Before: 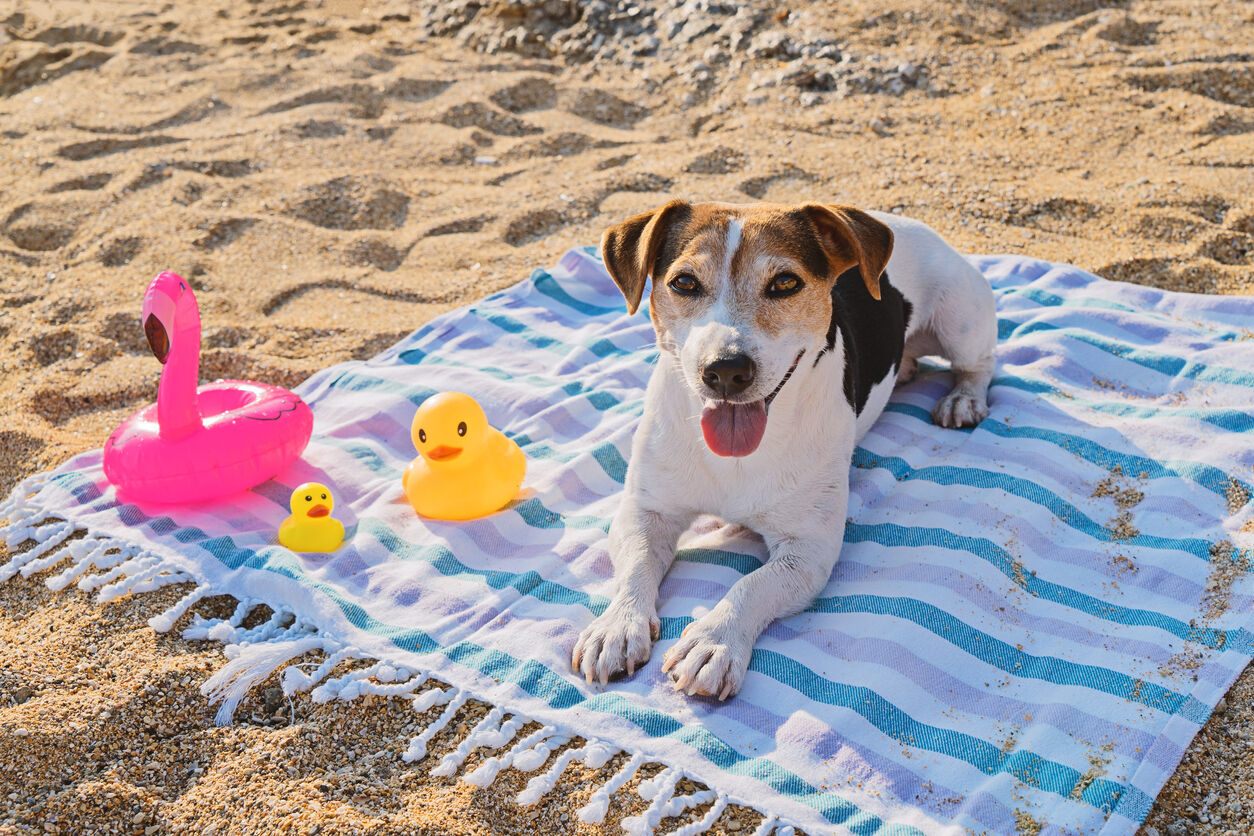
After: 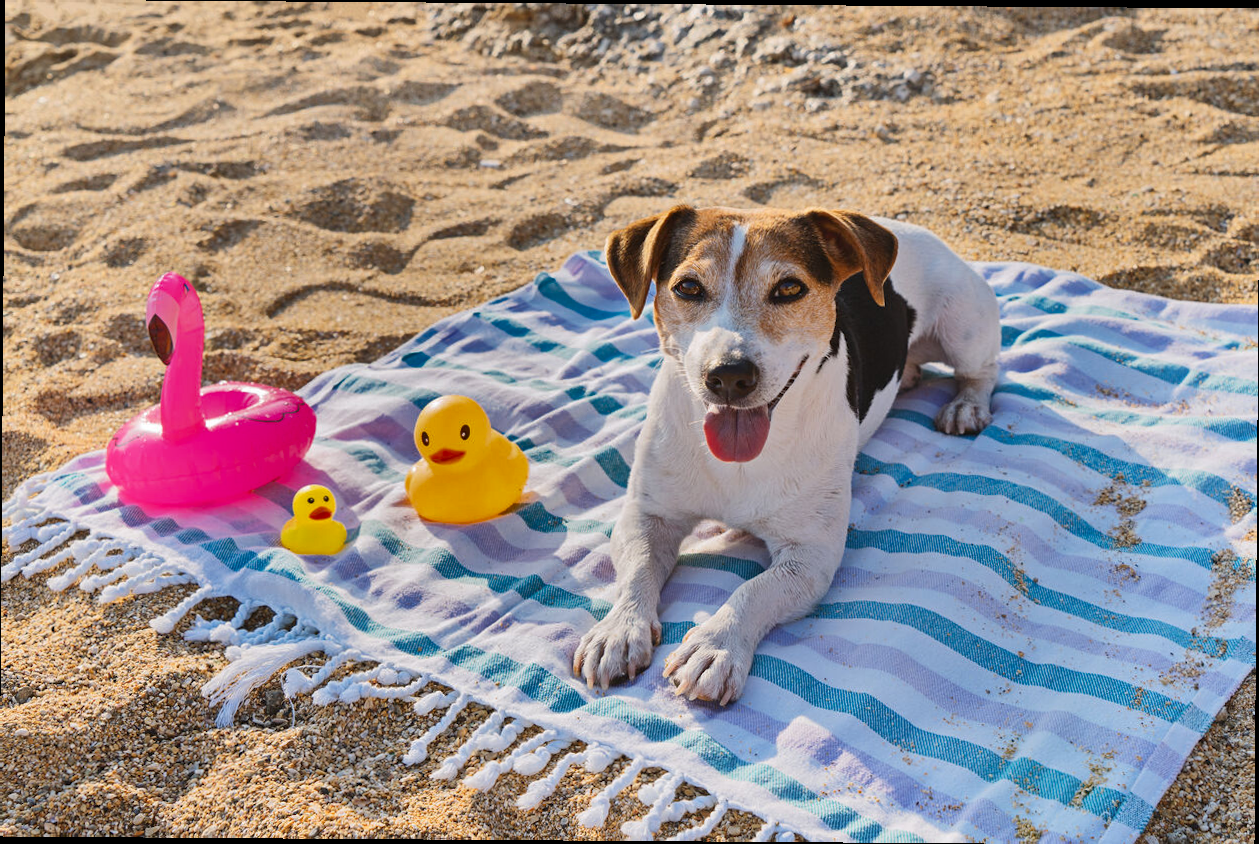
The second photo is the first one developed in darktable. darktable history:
shadows and highlights: shadows 20.81, highlights -81.73, soften with gaussian
crop and rotate: angle -0.409°
